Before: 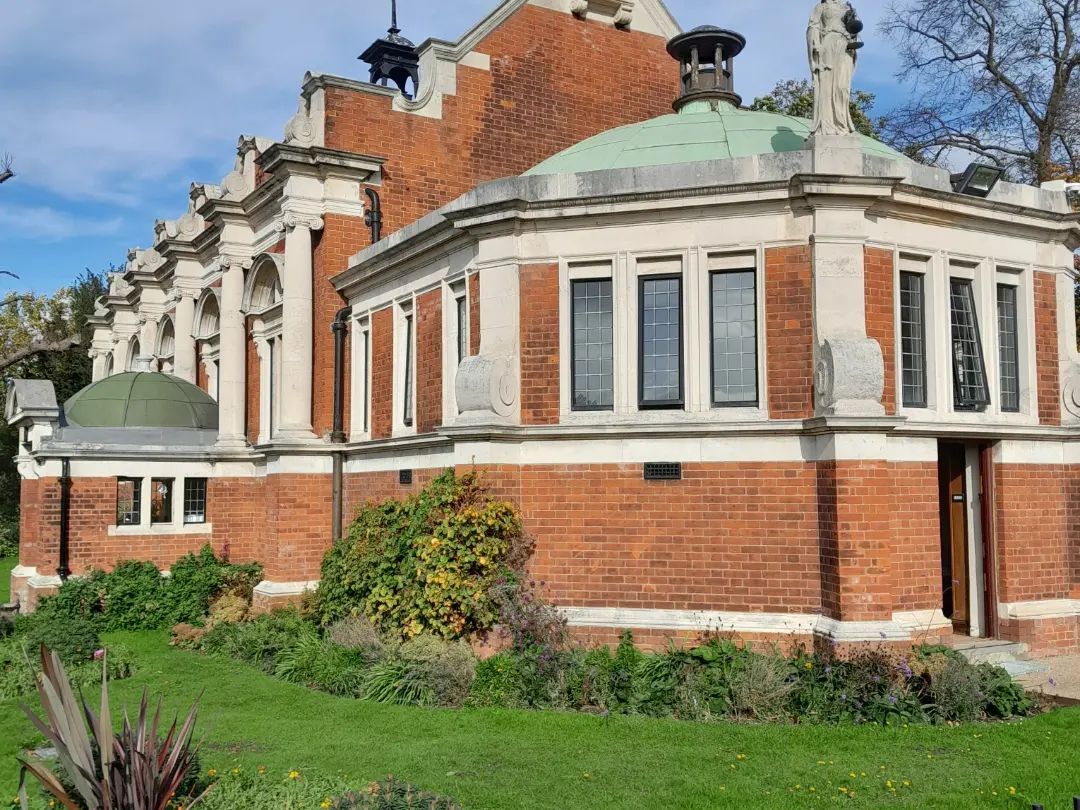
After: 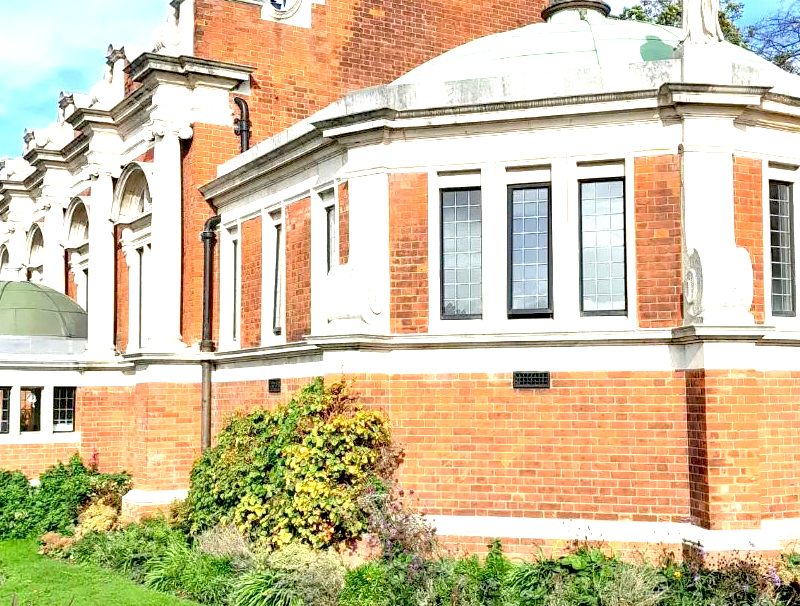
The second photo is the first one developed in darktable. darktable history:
exposure: black level correction 0.009, exposure 1.427 EV, compensate exposure bias true, compensate highlight preservation false
crop and rotate: left 12.176%, top 11.353%, right 13.731%, bottom 13.827%
